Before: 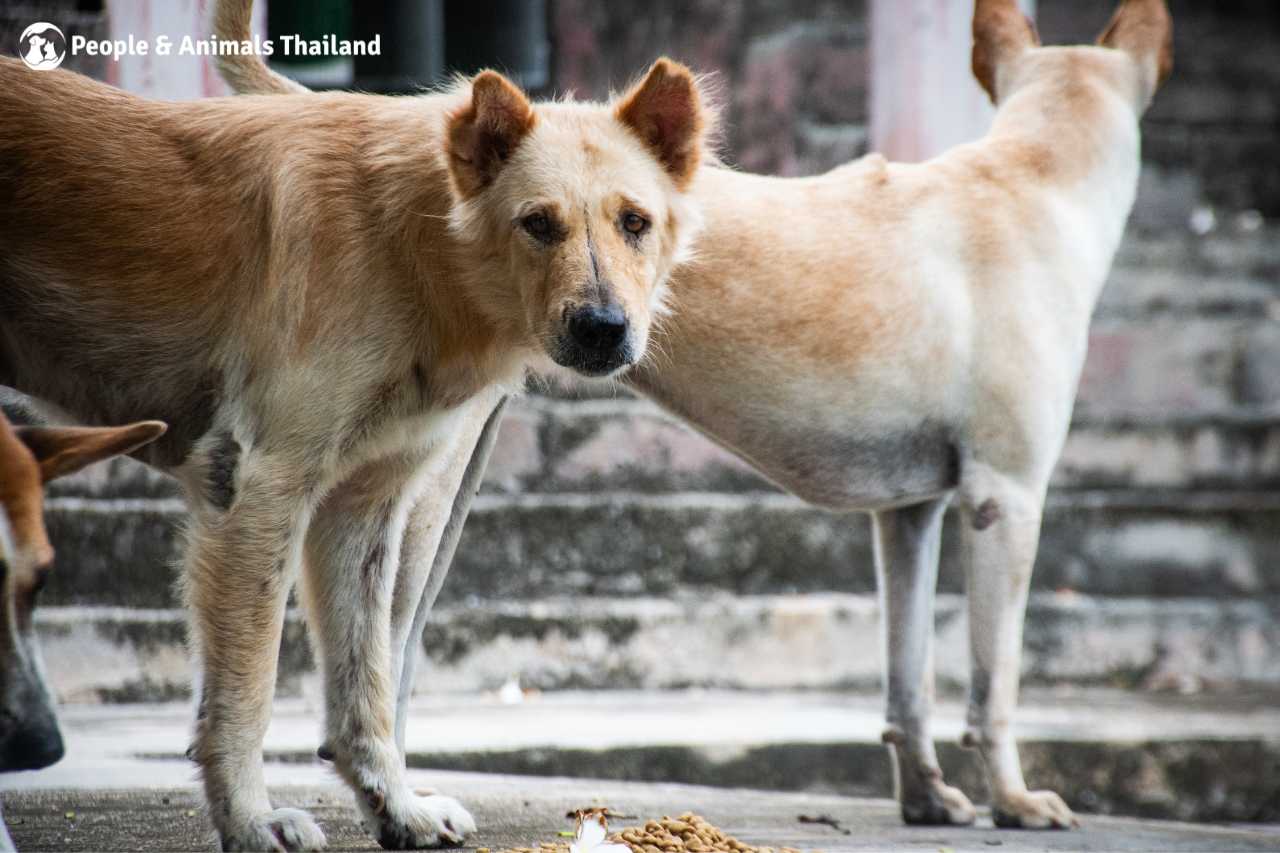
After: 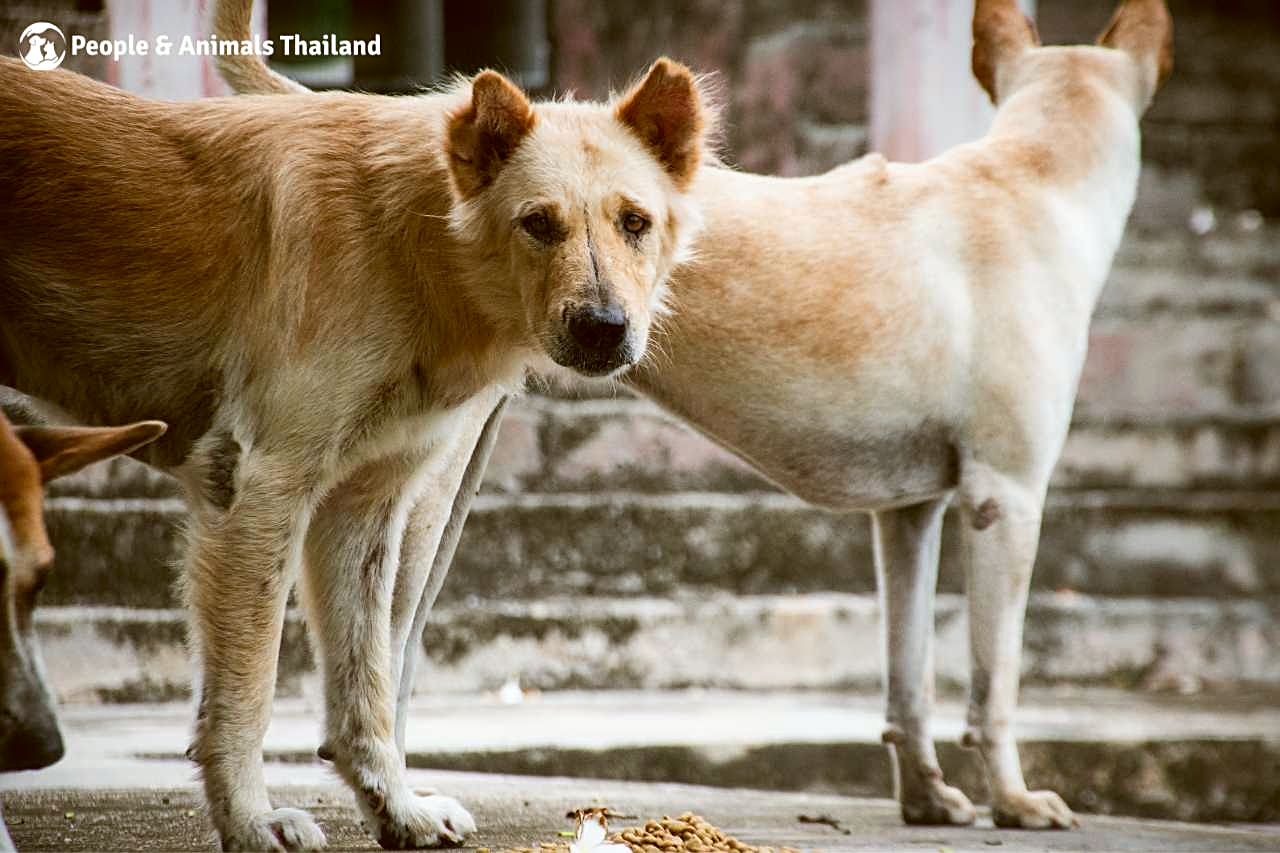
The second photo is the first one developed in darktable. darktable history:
color correction: highlights a* -0.482, highlights b* 0.161, shadows a* 4.66, shadows b* 20.72
bloom: size 3%, threshold 100%, strength 0%
sharpen: on, module defaults
